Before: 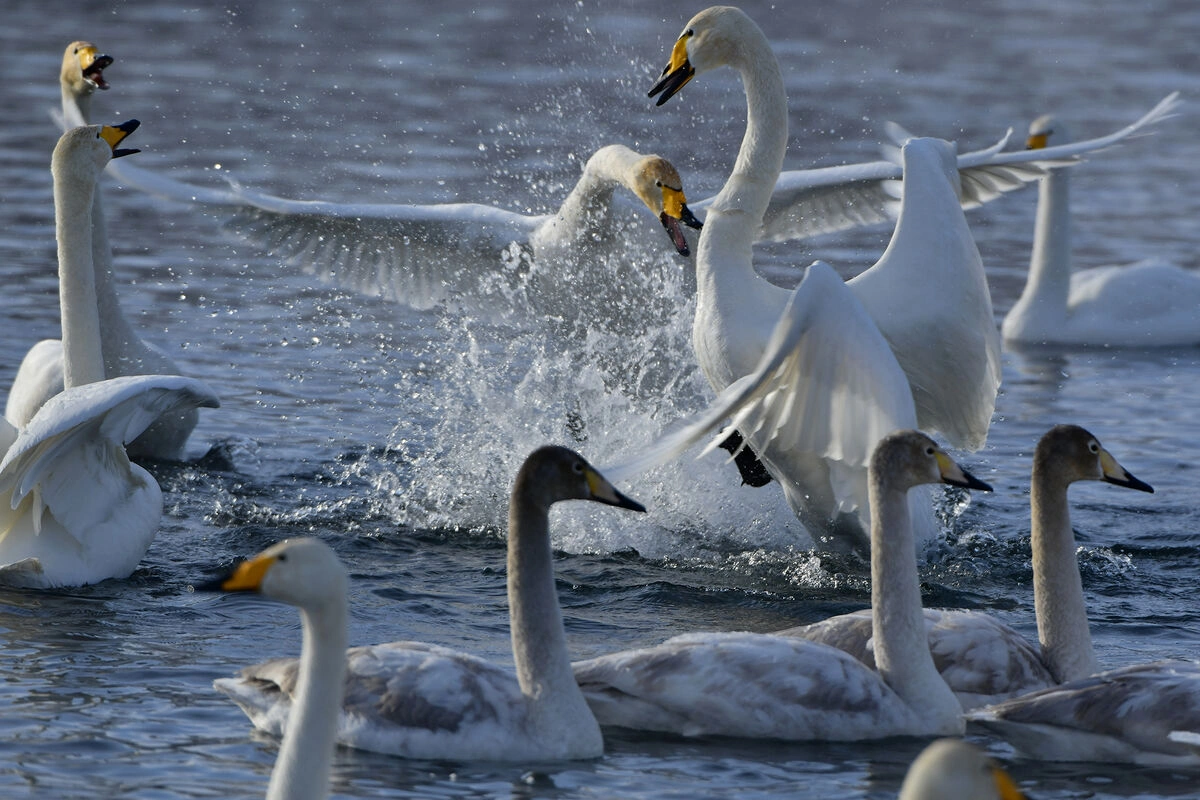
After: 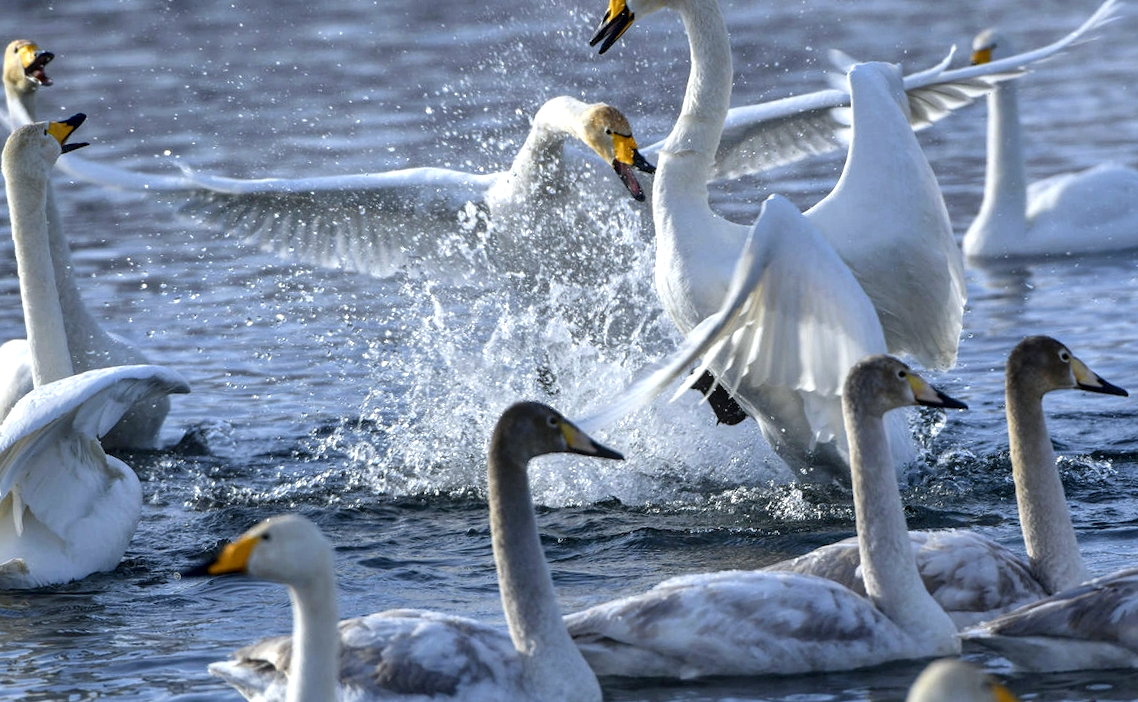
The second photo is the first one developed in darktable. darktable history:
crop and rotate: left 0.126%
exposure: black level correction 0, exposure 0.7 EV, compensate exposure bias true, compensate highlight preservation false
rotate and perspective: rotation -5°, crop left 0.05, crop right 0.952, crop top 0.11, crop bottom 0.89
white balance: red 0.98, blue 1.034
local contrast: on, module defaults
